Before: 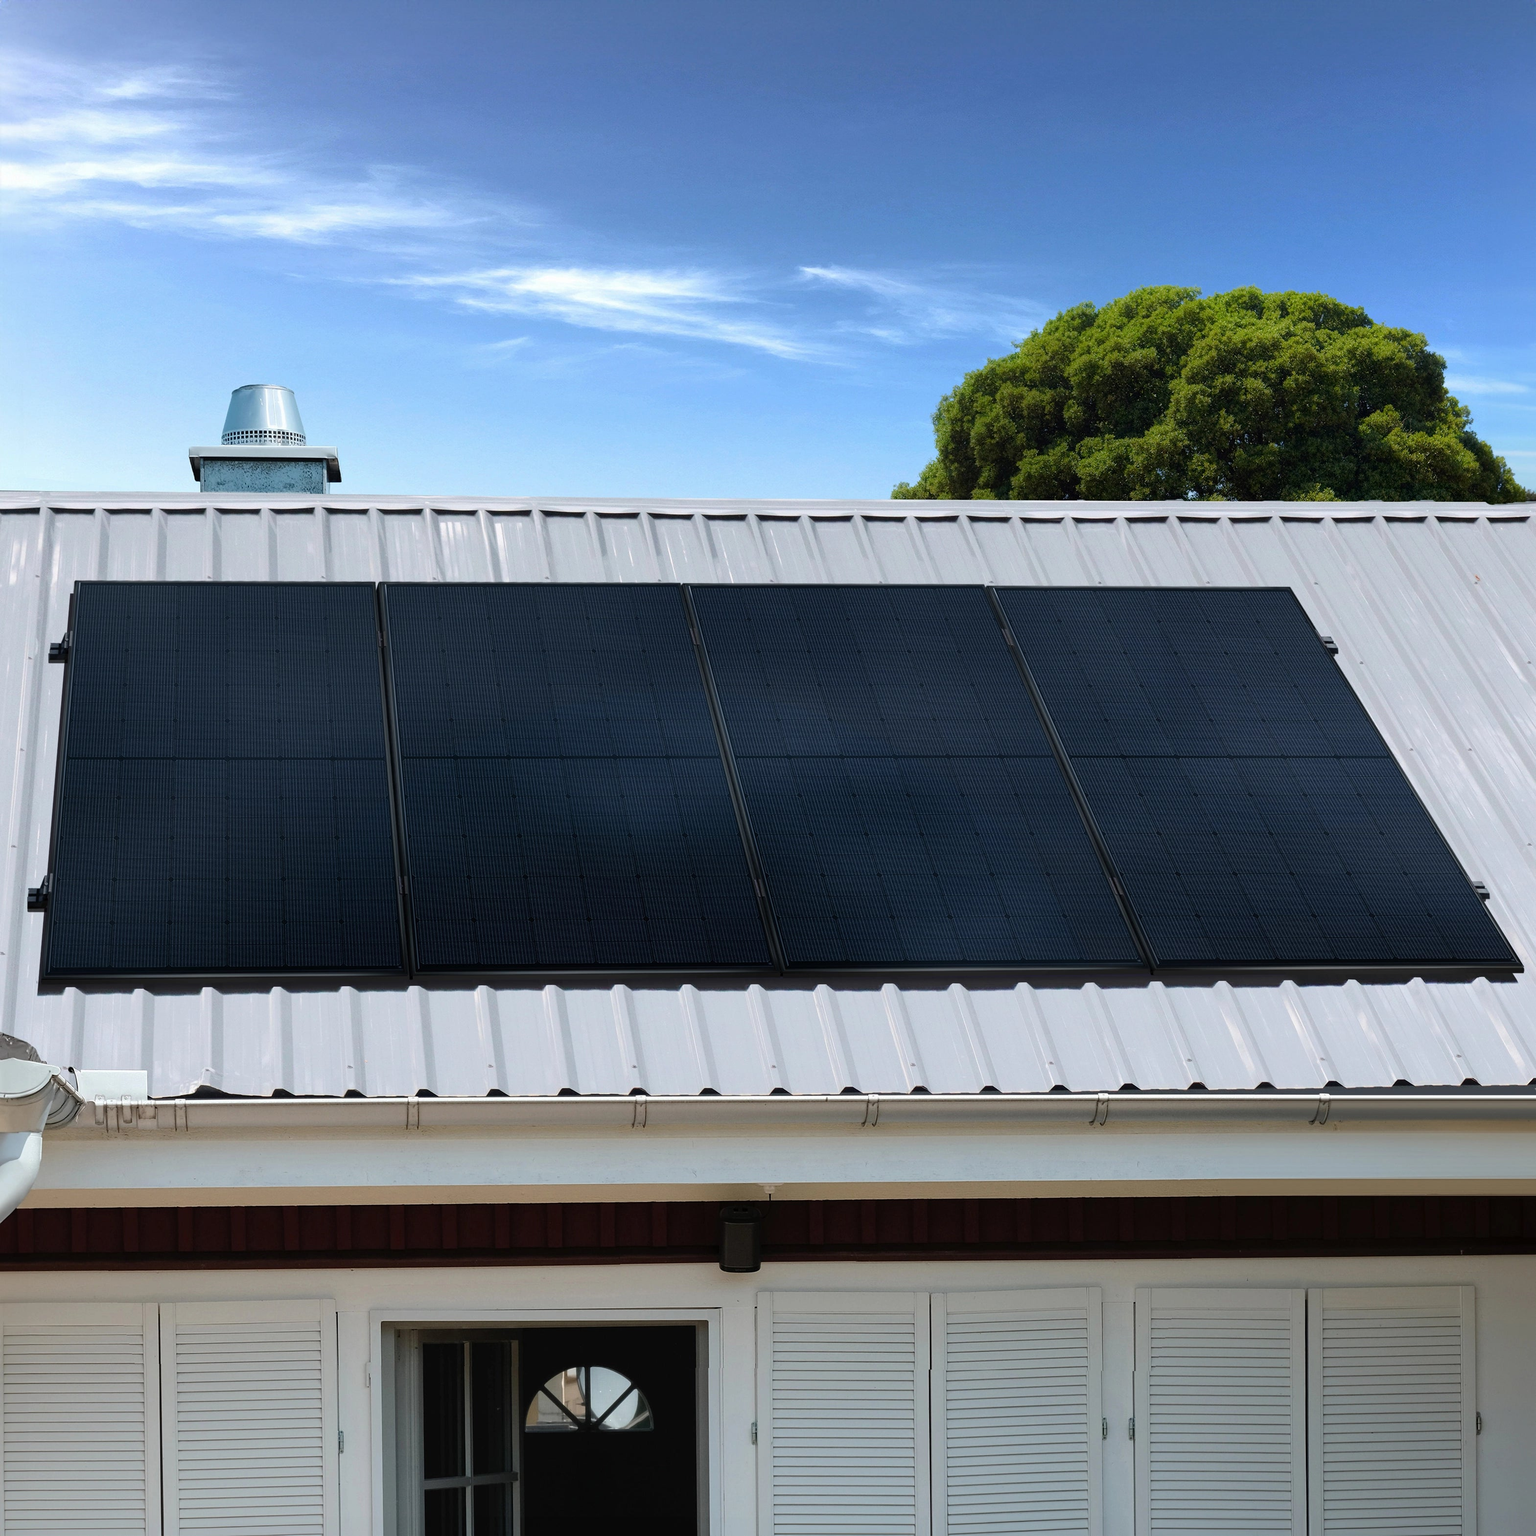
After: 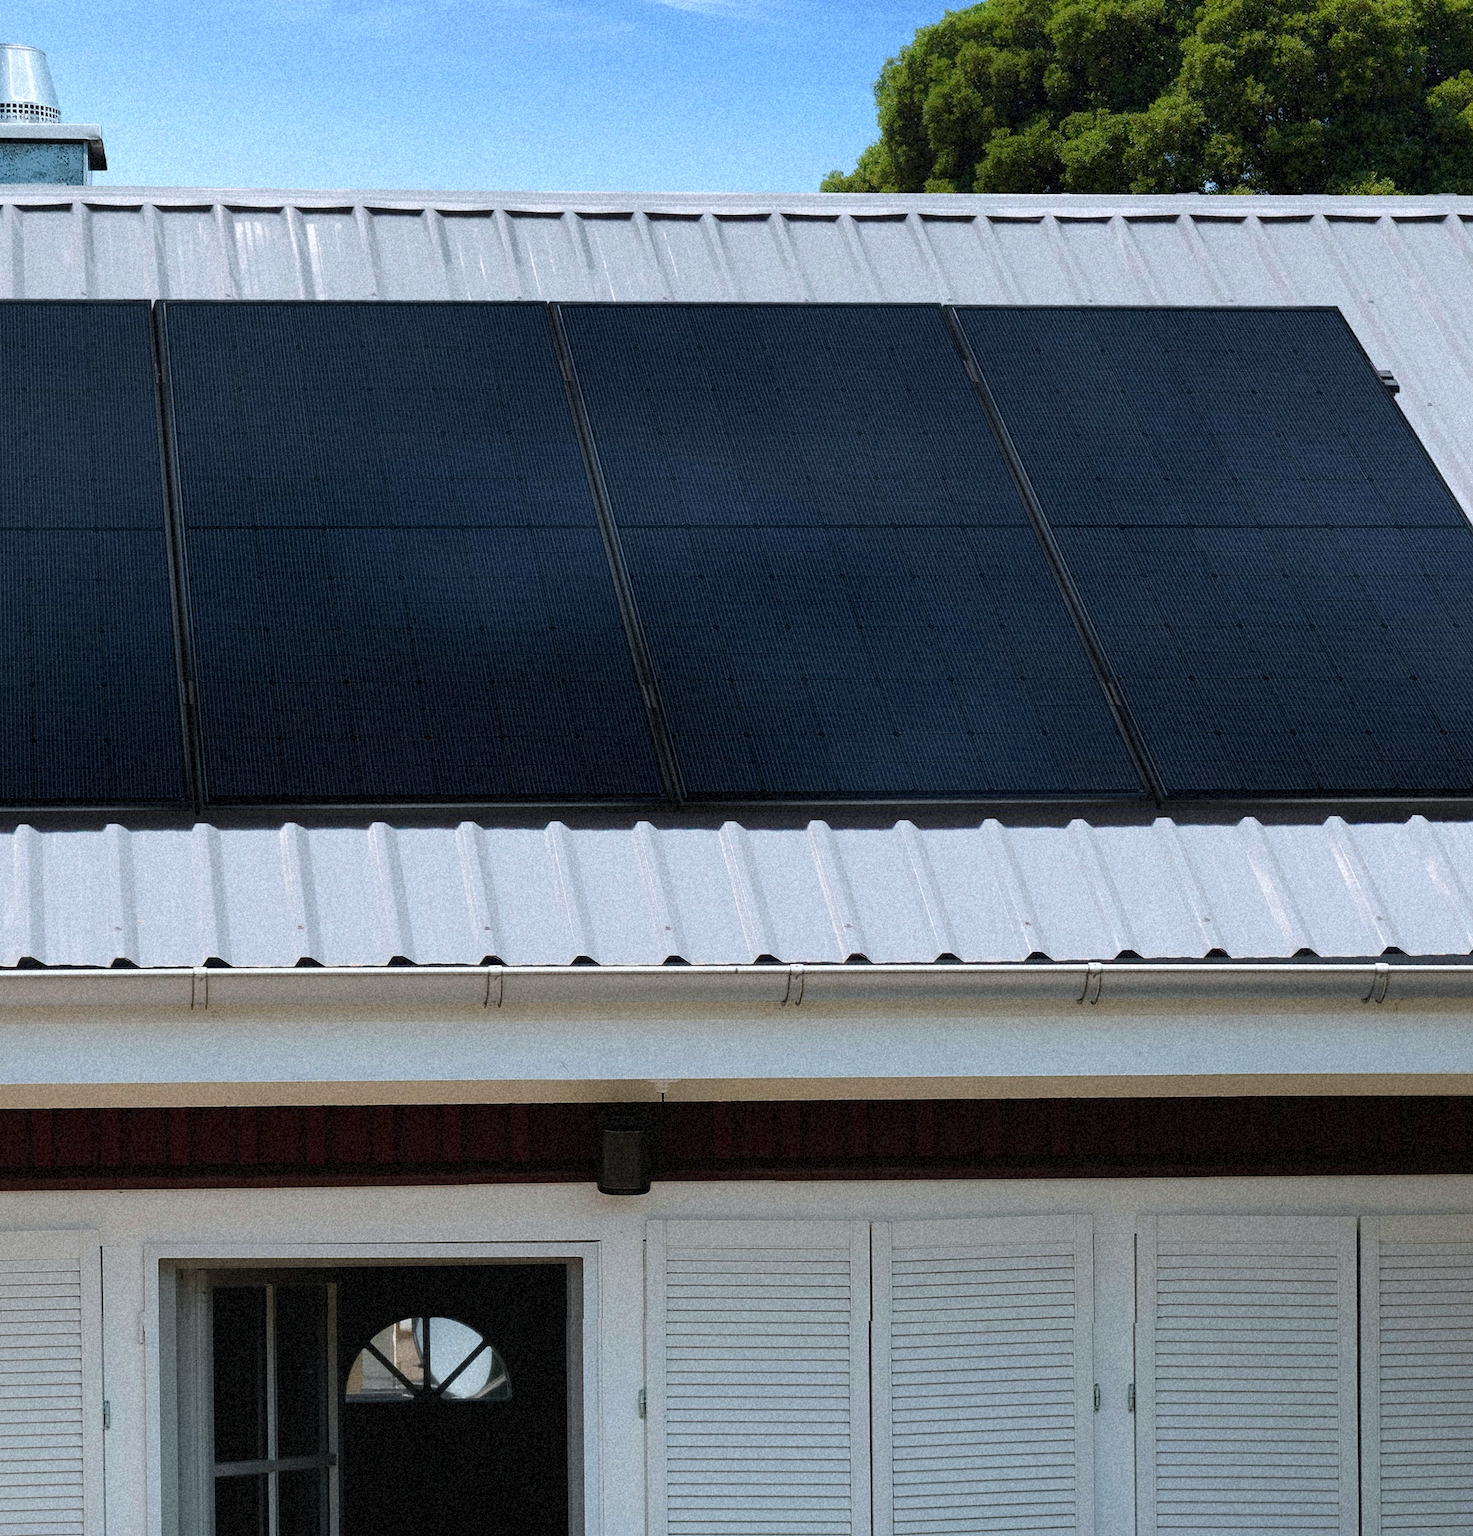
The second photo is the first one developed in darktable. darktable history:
color calibration: x 0.355, y 0.367, temperature 4700.38 K
crop: left 16.871%, top 22.857%, right 9.116%
grain: coarseness 9.38 ISO, strength 34.99%, mid-tones bias 0%
